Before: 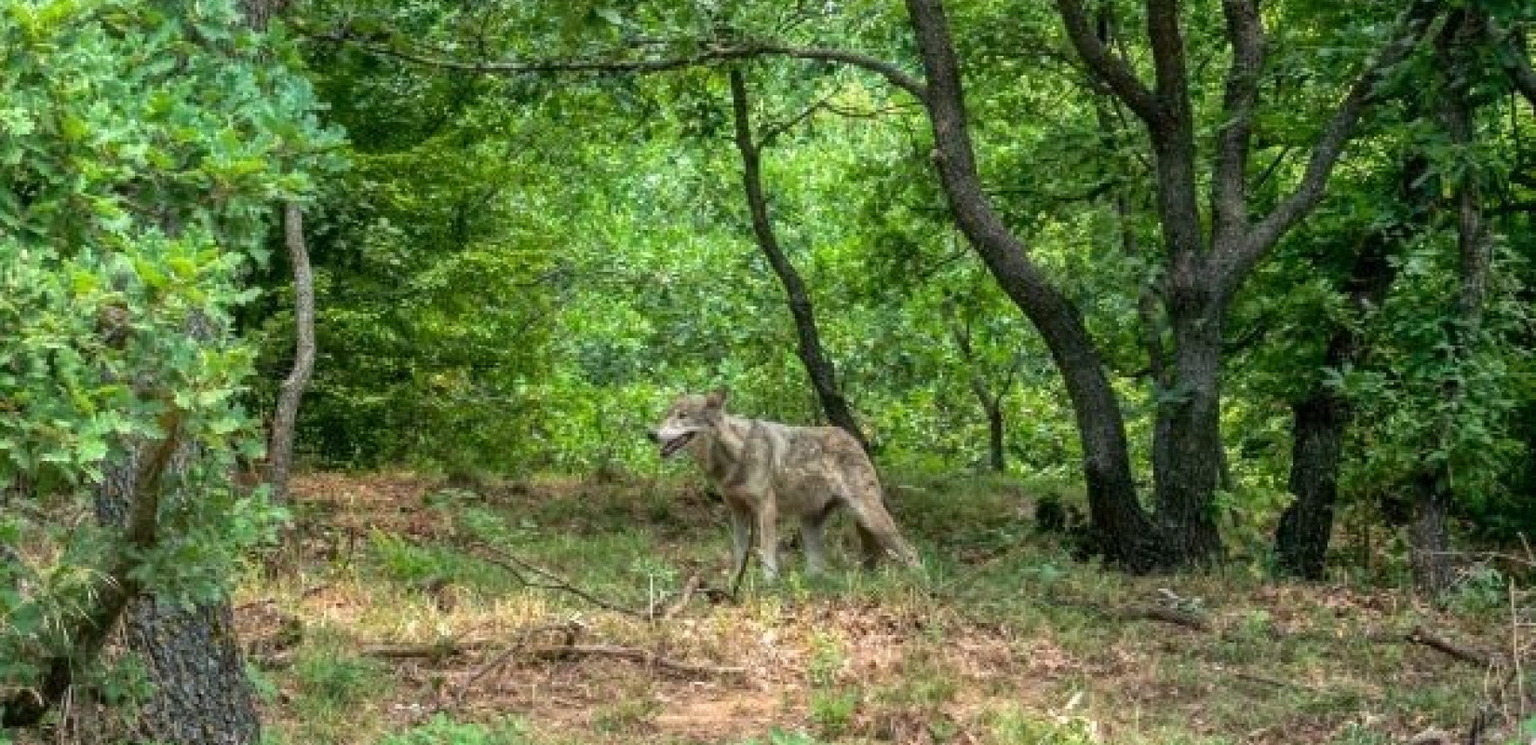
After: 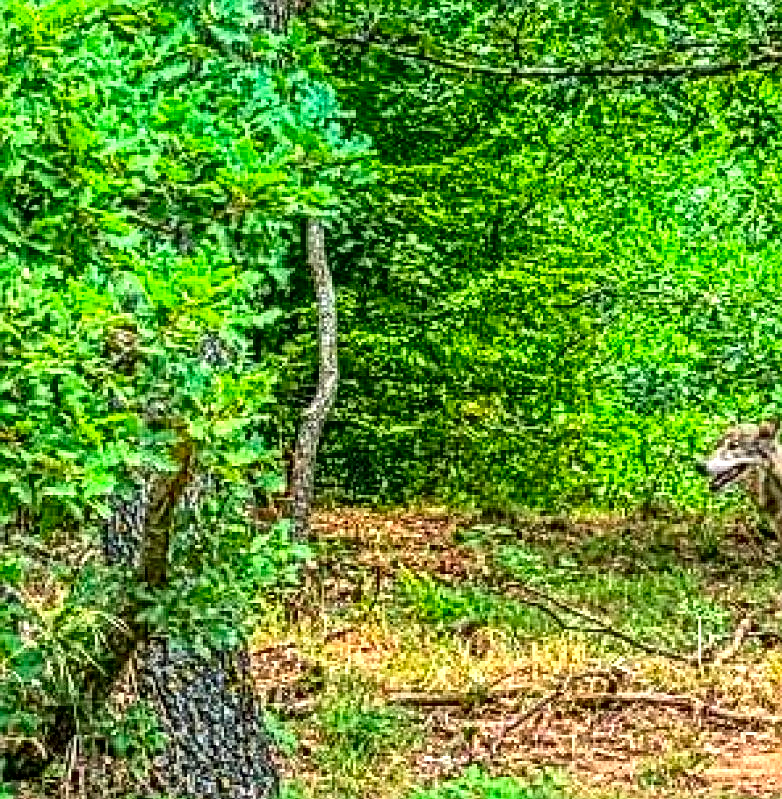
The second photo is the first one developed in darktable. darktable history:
local contrast: mode bilateral grid, contrast 19, coarseness 4, detail 299%, midtone range 0.2
crop and rotate: left 0.008%, top 0%, right 52.584%
haze removal: compatibility mode true, adaptive false
contrast brightness saturation: contrast 0.205, brightness 0.195, saturation 0.808
sharpen: amount 0.207
